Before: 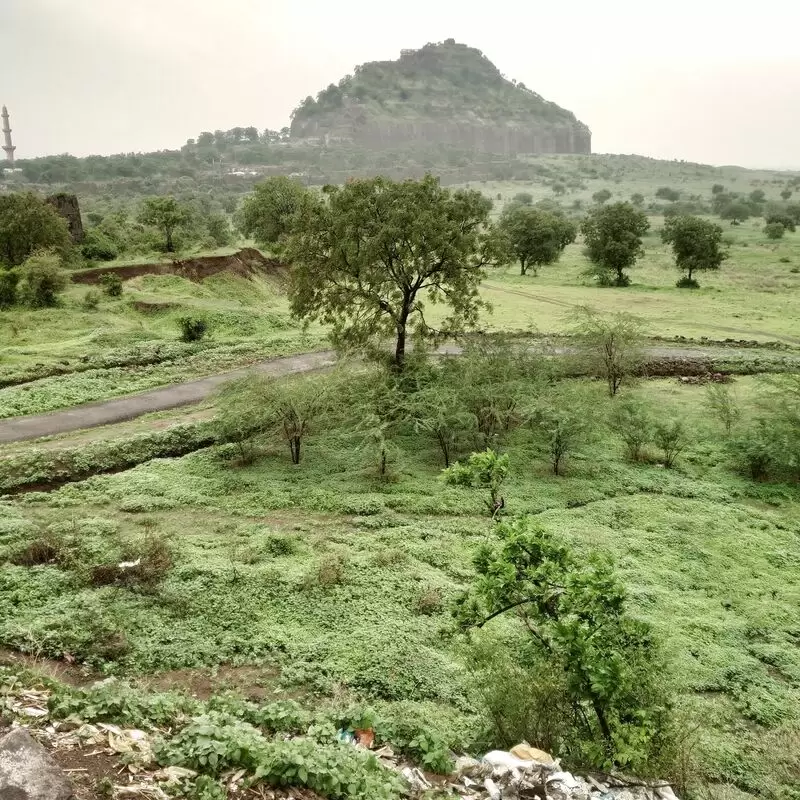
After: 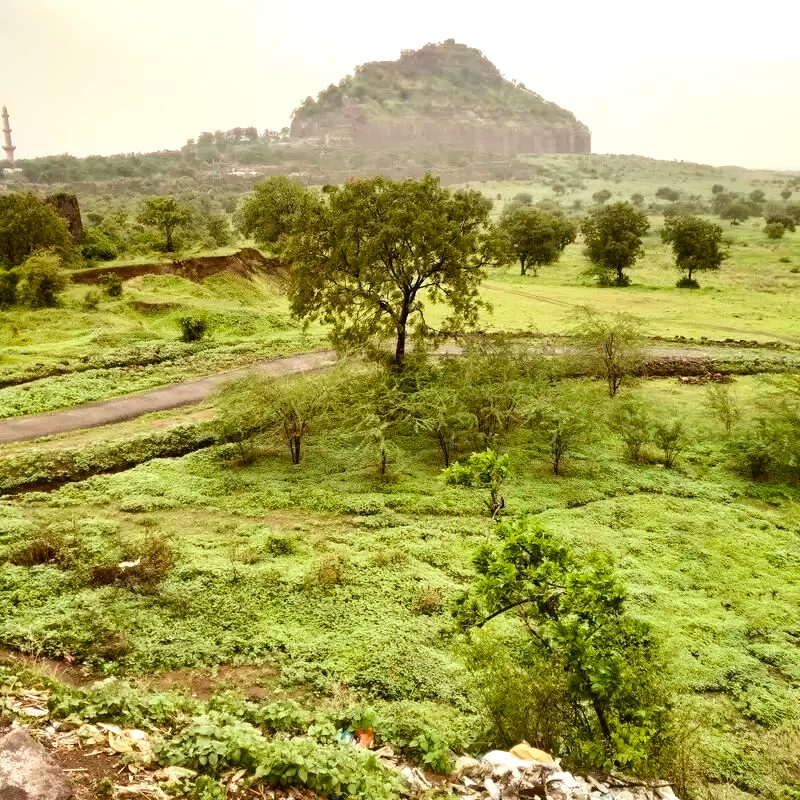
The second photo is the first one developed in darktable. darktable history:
velvia: strength 15.14%
color balance rgb: shadows lift › chroma 0.772%, shadows lift › hue 115.41°, power › chroma 1.571%, power › hue 27.19°, linear chroma grading › global chroma 15.424%, perceptual saturation grading › global saturation 25.717%, perceptual brilliance grading › global brilliance 4.56%
contrast brightness saturation: contrast 0.15, brightness 0.048
